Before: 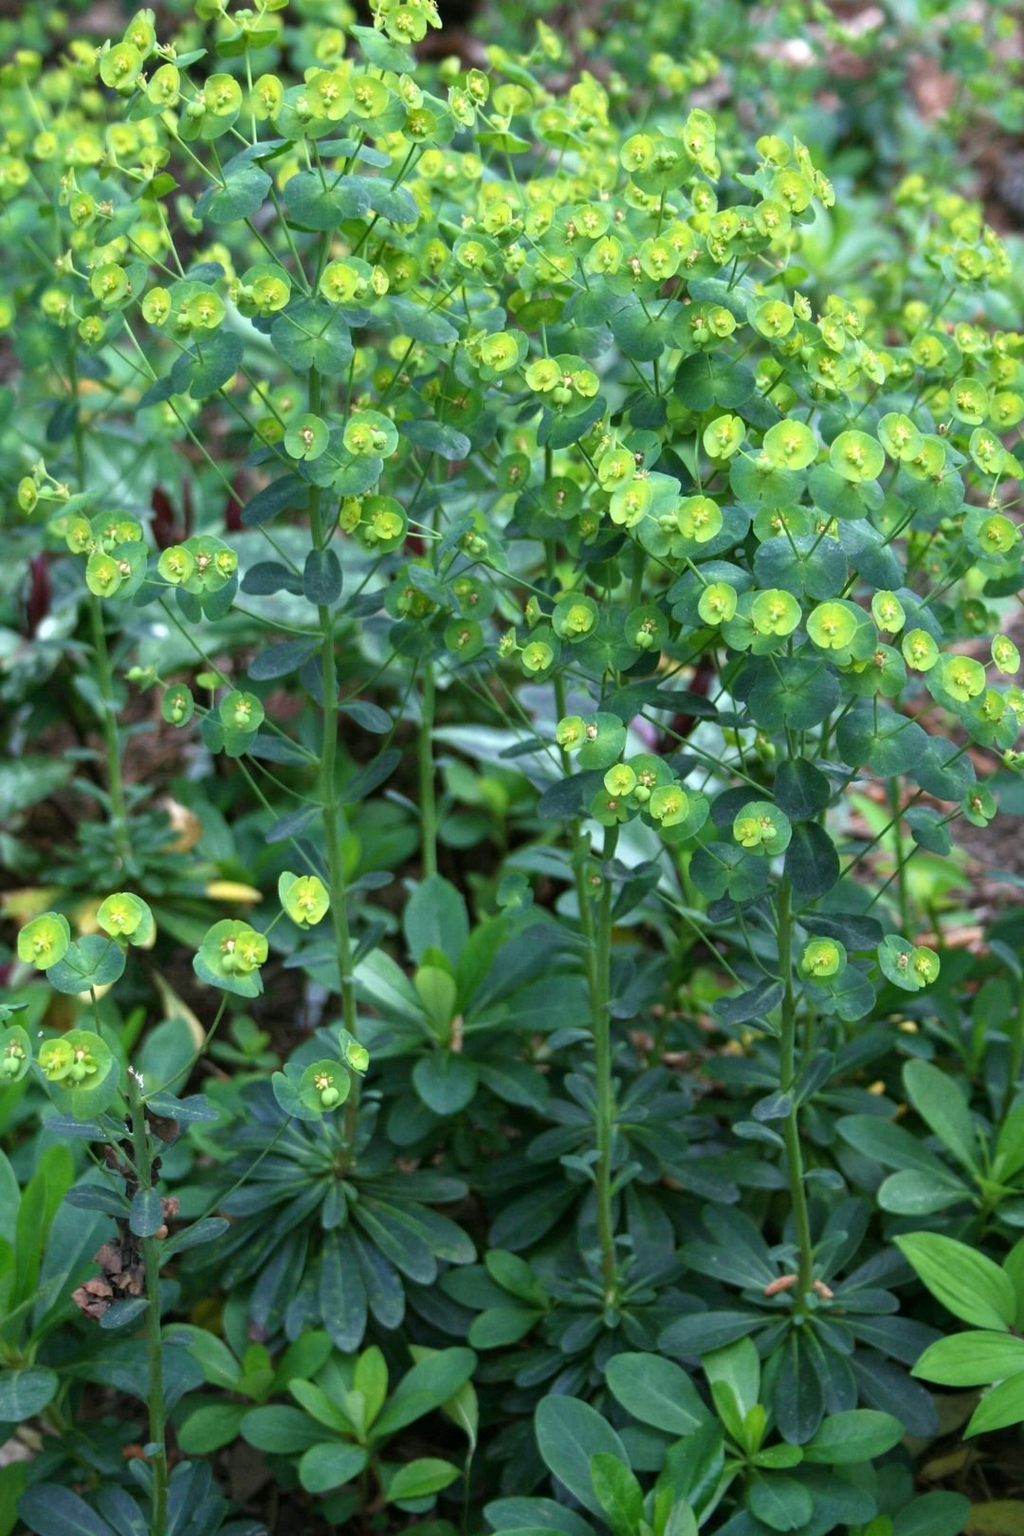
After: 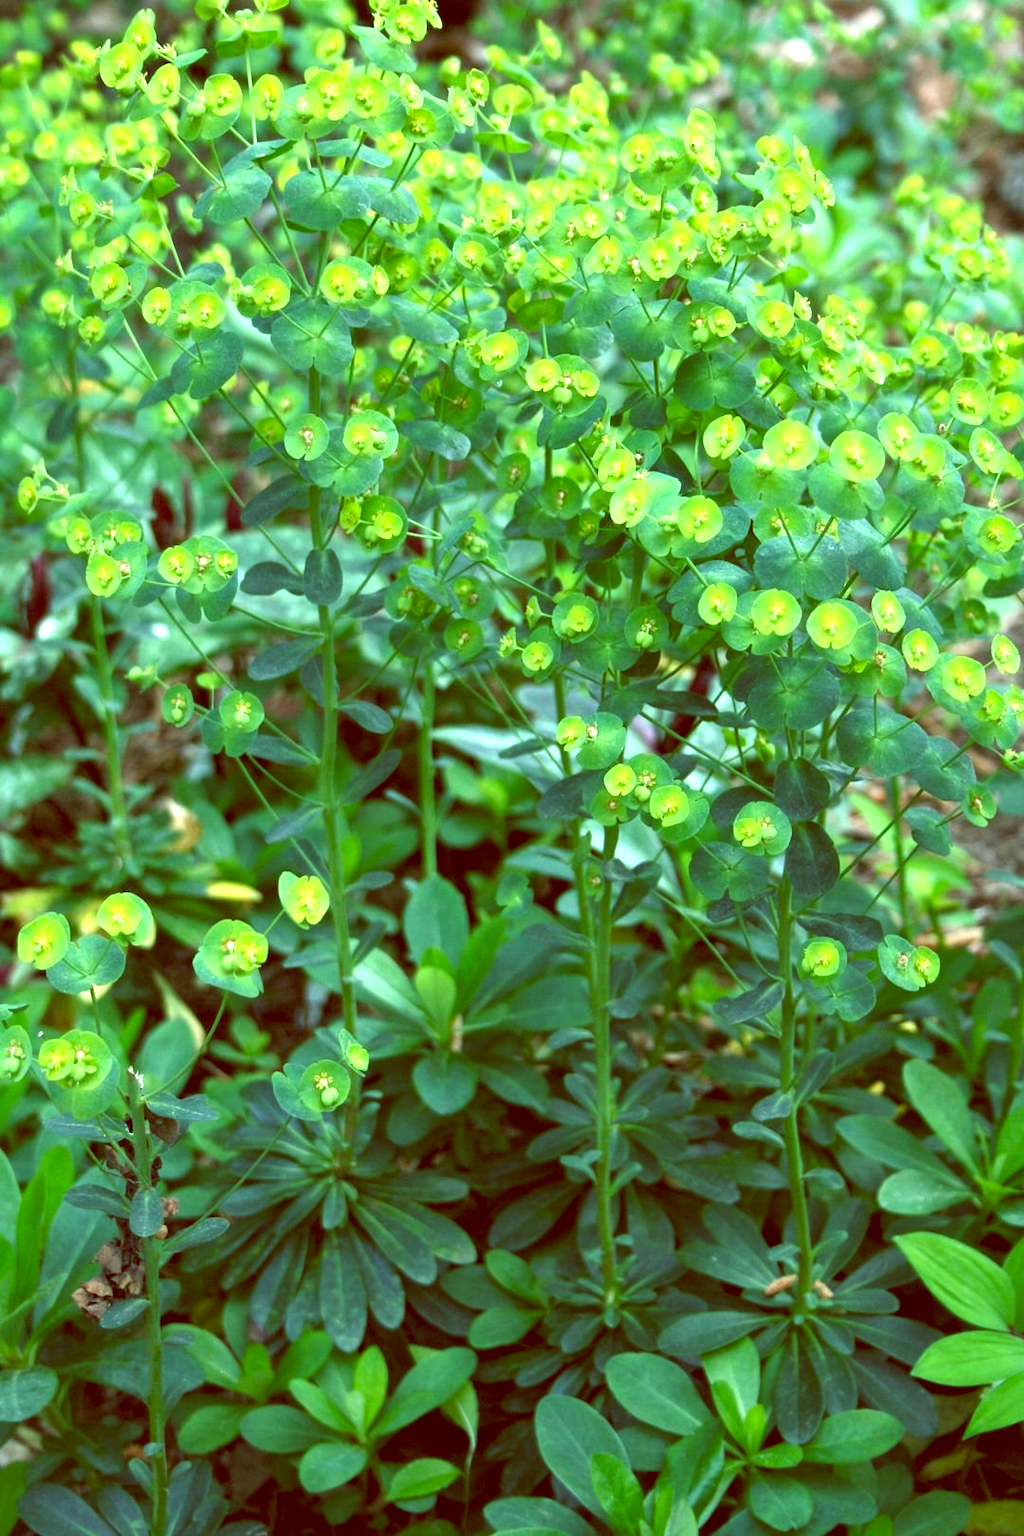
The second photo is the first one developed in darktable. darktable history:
exposure: black level correction 0, exposure 0.7 EV, compensate exposure bias true, compensate highlight preservation false
color balance: lift [1, 1.015, 0.987, 0.985], gamma [1, 0.959, 1.042, 0.958], gain [0.927, 0.938, 1.072, 0.928], contrast 1.5%
